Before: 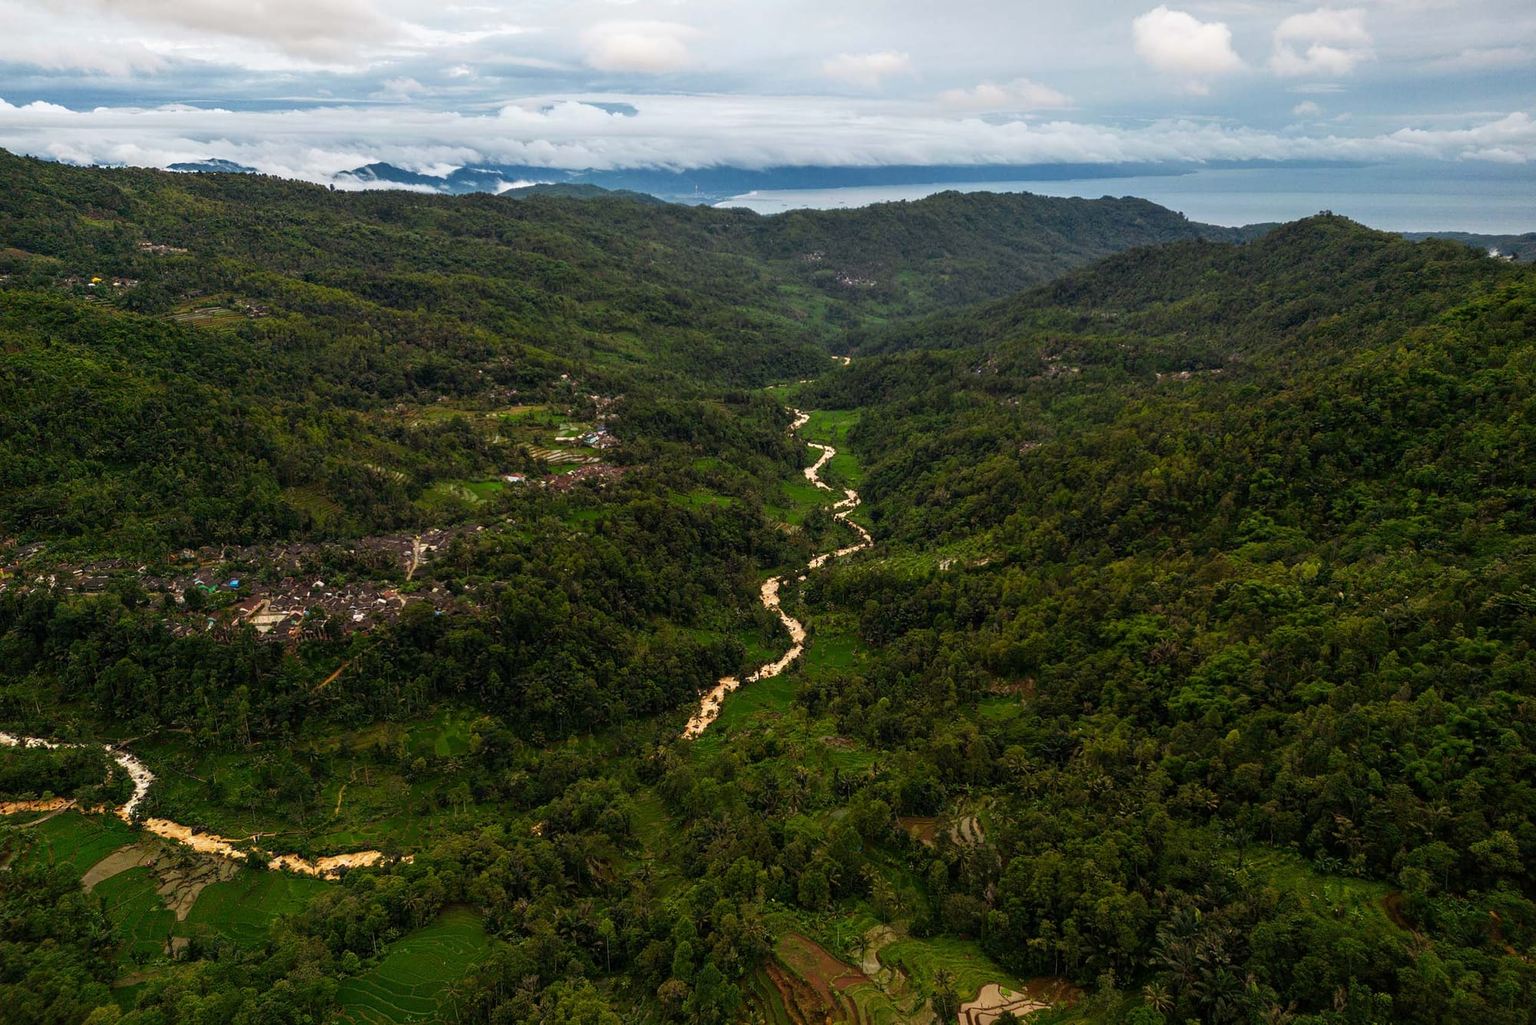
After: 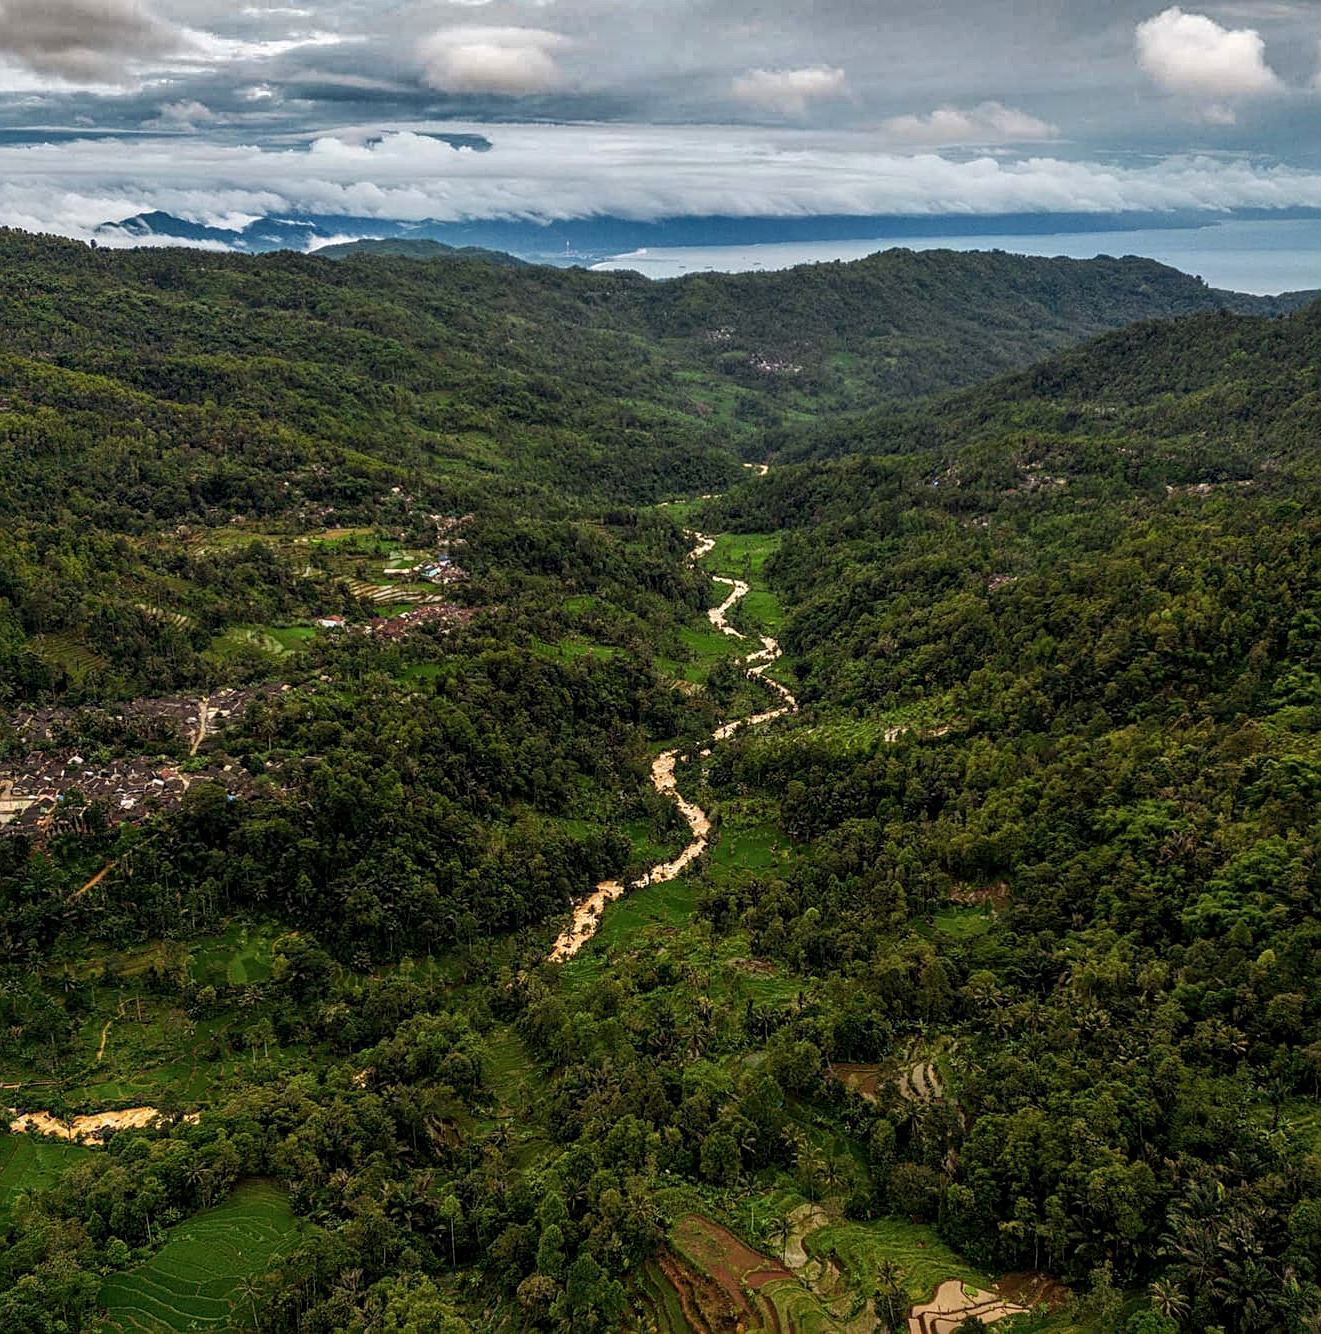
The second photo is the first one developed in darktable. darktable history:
sharpen: radius 2.147, amount 0.38, threshold 0.158
local contrast: on, module defaults
shadows and highlights: shadows 24.66, highlights -78.62, soften with gaussian
crop: left 16.98%, right 16.928%
